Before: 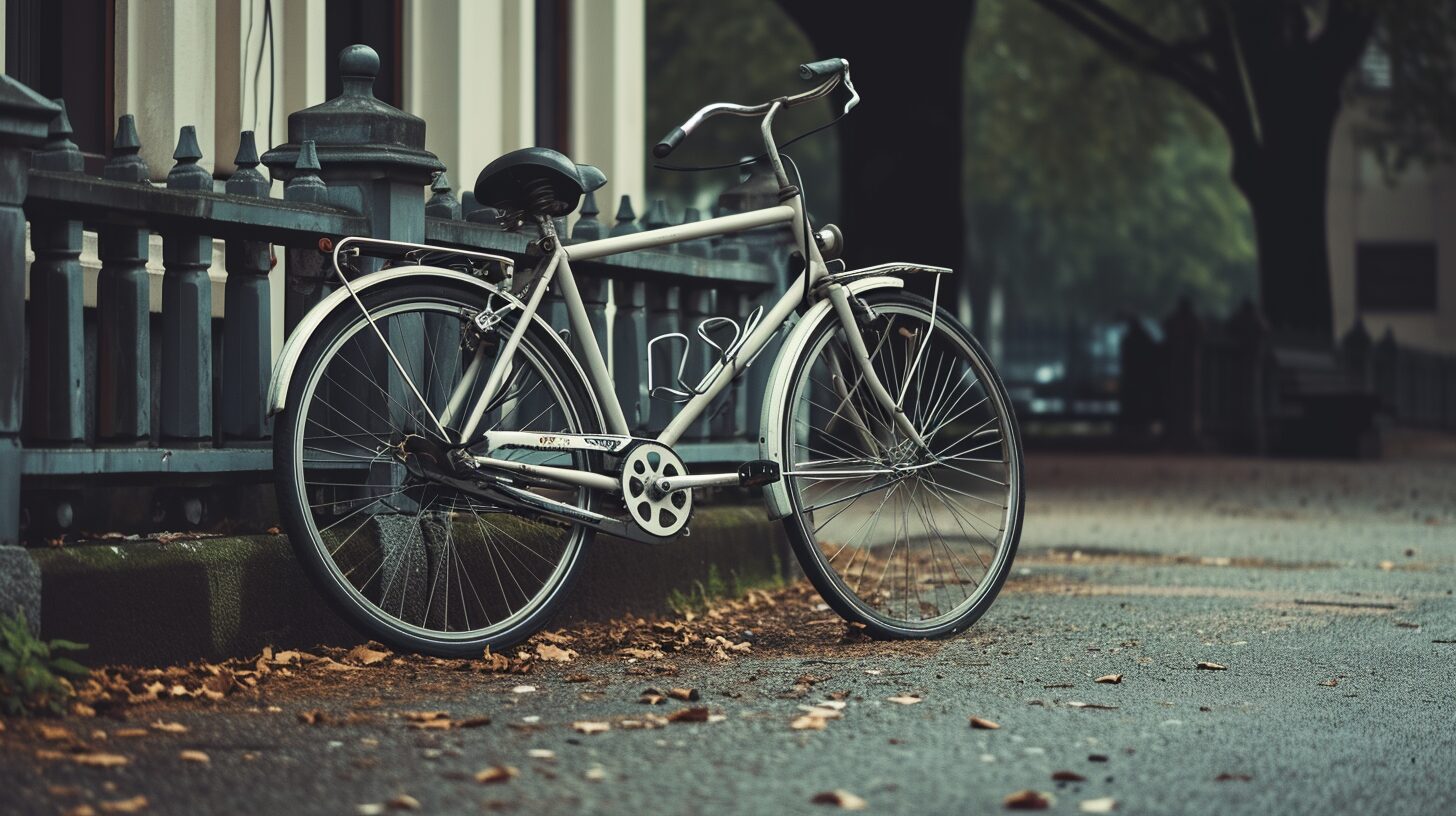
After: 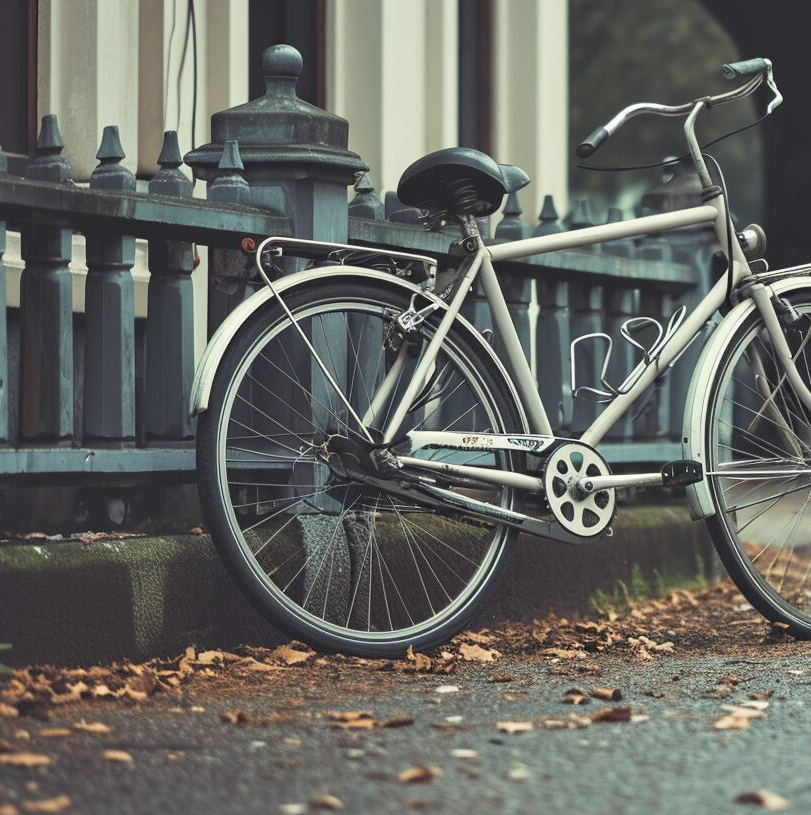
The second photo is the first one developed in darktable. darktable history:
shadows and highlights: shadows 36.42, highlights -27.35, soften with gaussian
crop: left 5.32%, right 38.928%
contrast brightness saturation: brightness 0.148
